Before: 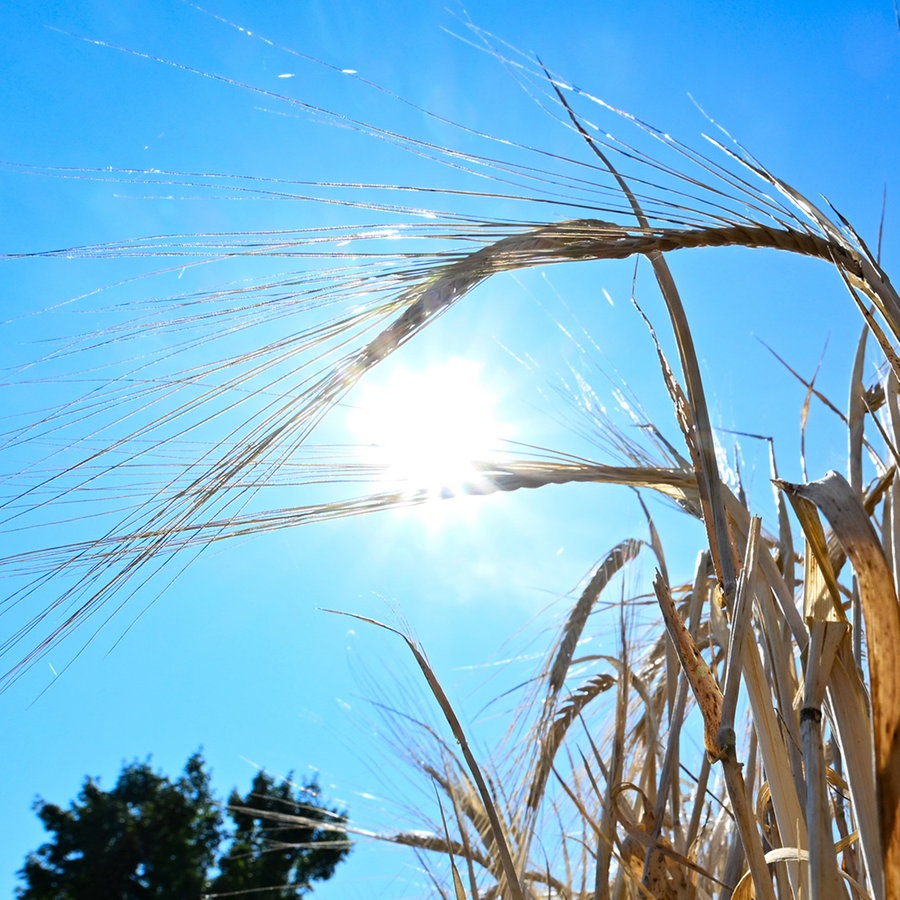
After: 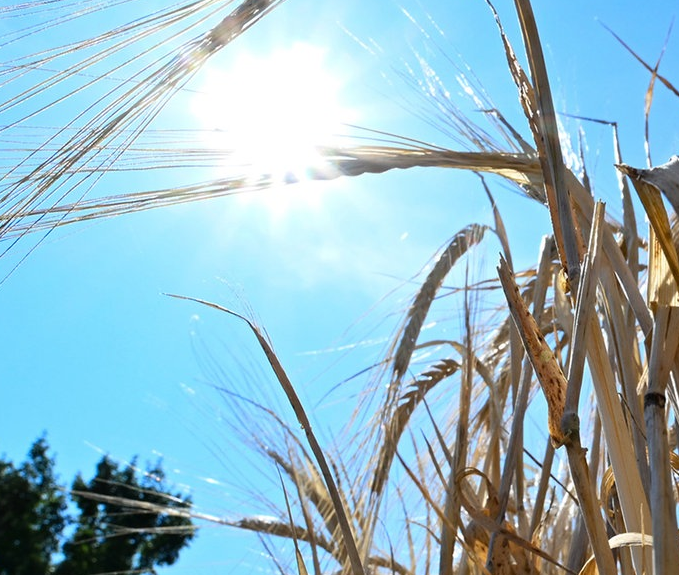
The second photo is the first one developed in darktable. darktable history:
crop and rotate: left 17.433%, top 35.027%, right 7.081%, bottom 1.037%
